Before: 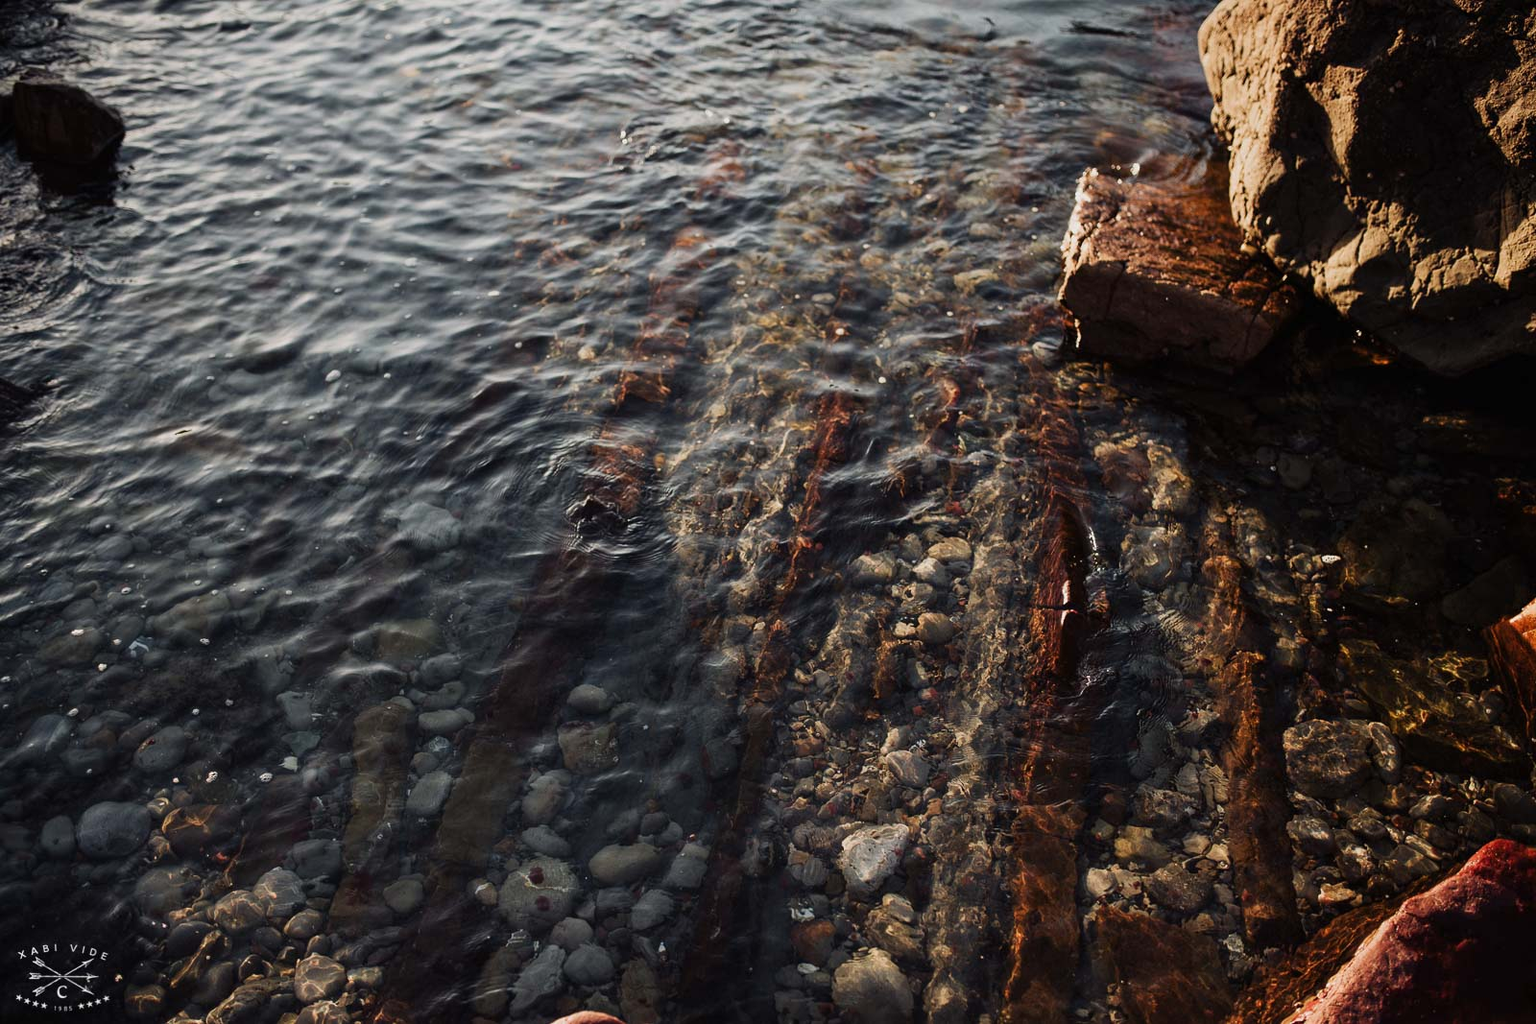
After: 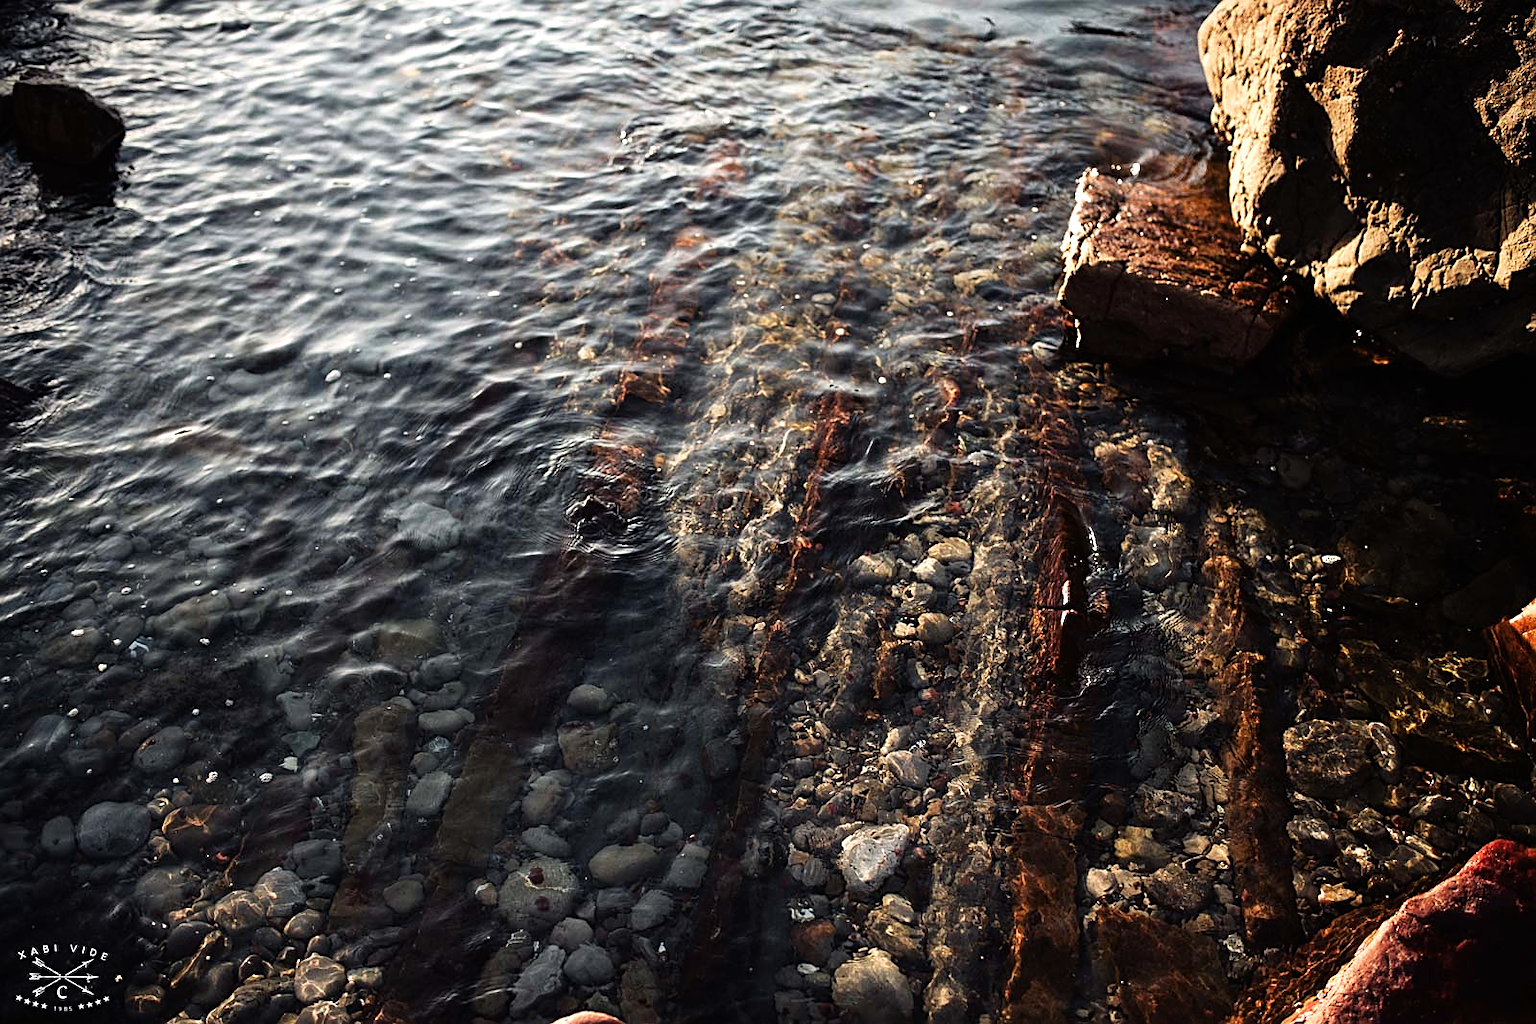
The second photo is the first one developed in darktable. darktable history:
sharpen: on, module defaults
tone equalizer: -8 EV -0.735 EV, -7 EV -0.692 EV, -6 EV -0.58 EV, -5 EV -0.393 EV, -3 EV 0.365 EV, -2 EV 0.6 EV, -1 EV 0.698 EV, +0 EV 0.733 EV
